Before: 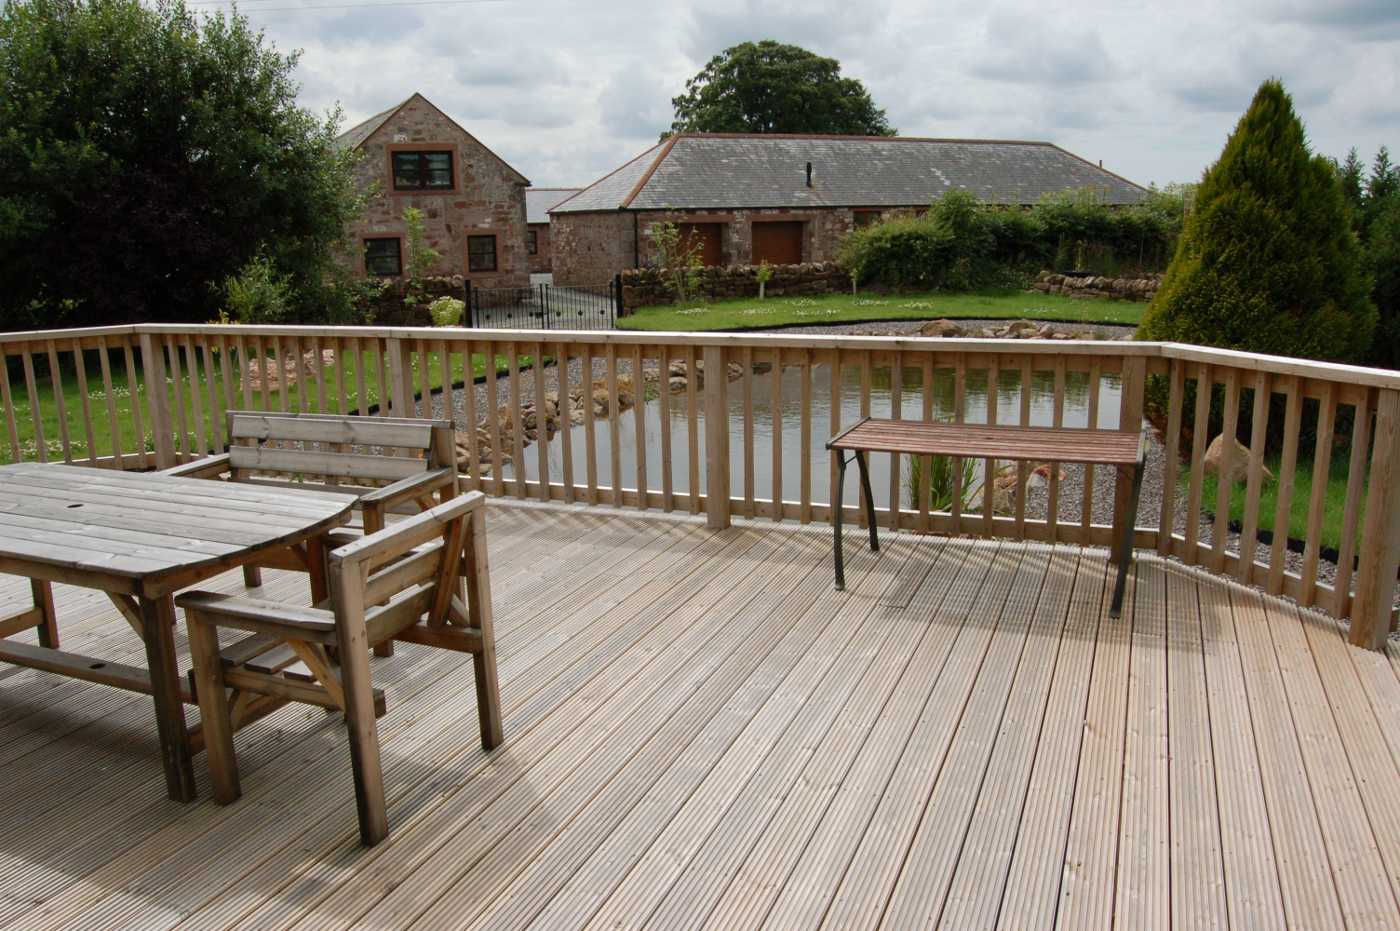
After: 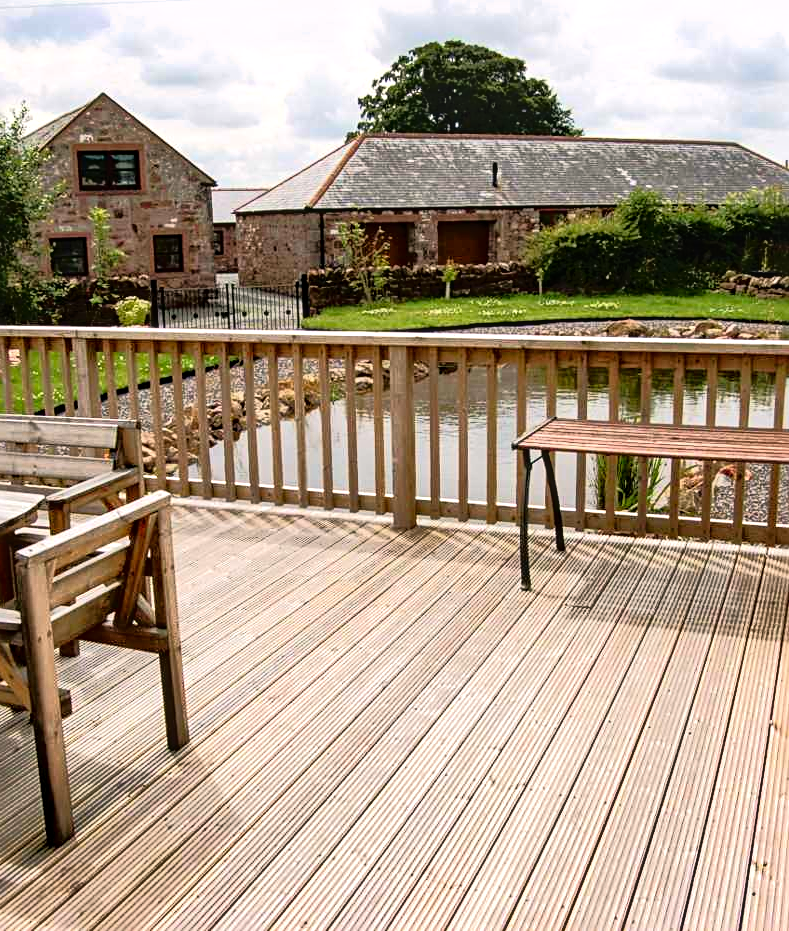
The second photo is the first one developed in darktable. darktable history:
sharpen: radius 2.521, amount 0.339
tone equalizer: -8 EV -1.82 EV, -7 EV -1.15 EV, -6 EV -1.6 EV, edges refinement/feathering 500, mask exposure compensation -1.57 EV, preserve details no
tone curve: curves: ch0 [(0, 0) (0.055, 0.031) (0.282, 0.215) (0.729, 0.785) (1, 1)], color space Lab, independent channels, preserve colors none
crop and rotate: left 22.496%, right 21.139%
local contrast: on, module defaults
color correction: highlights a* 3.29, highlights b* 2.05, saturation 1.21
shadows and highlights: low approximation 0.01, soften with gaussian
exposure: exposure 0.671 EV, compensate exposure bias true, compensate highlight preservation false
